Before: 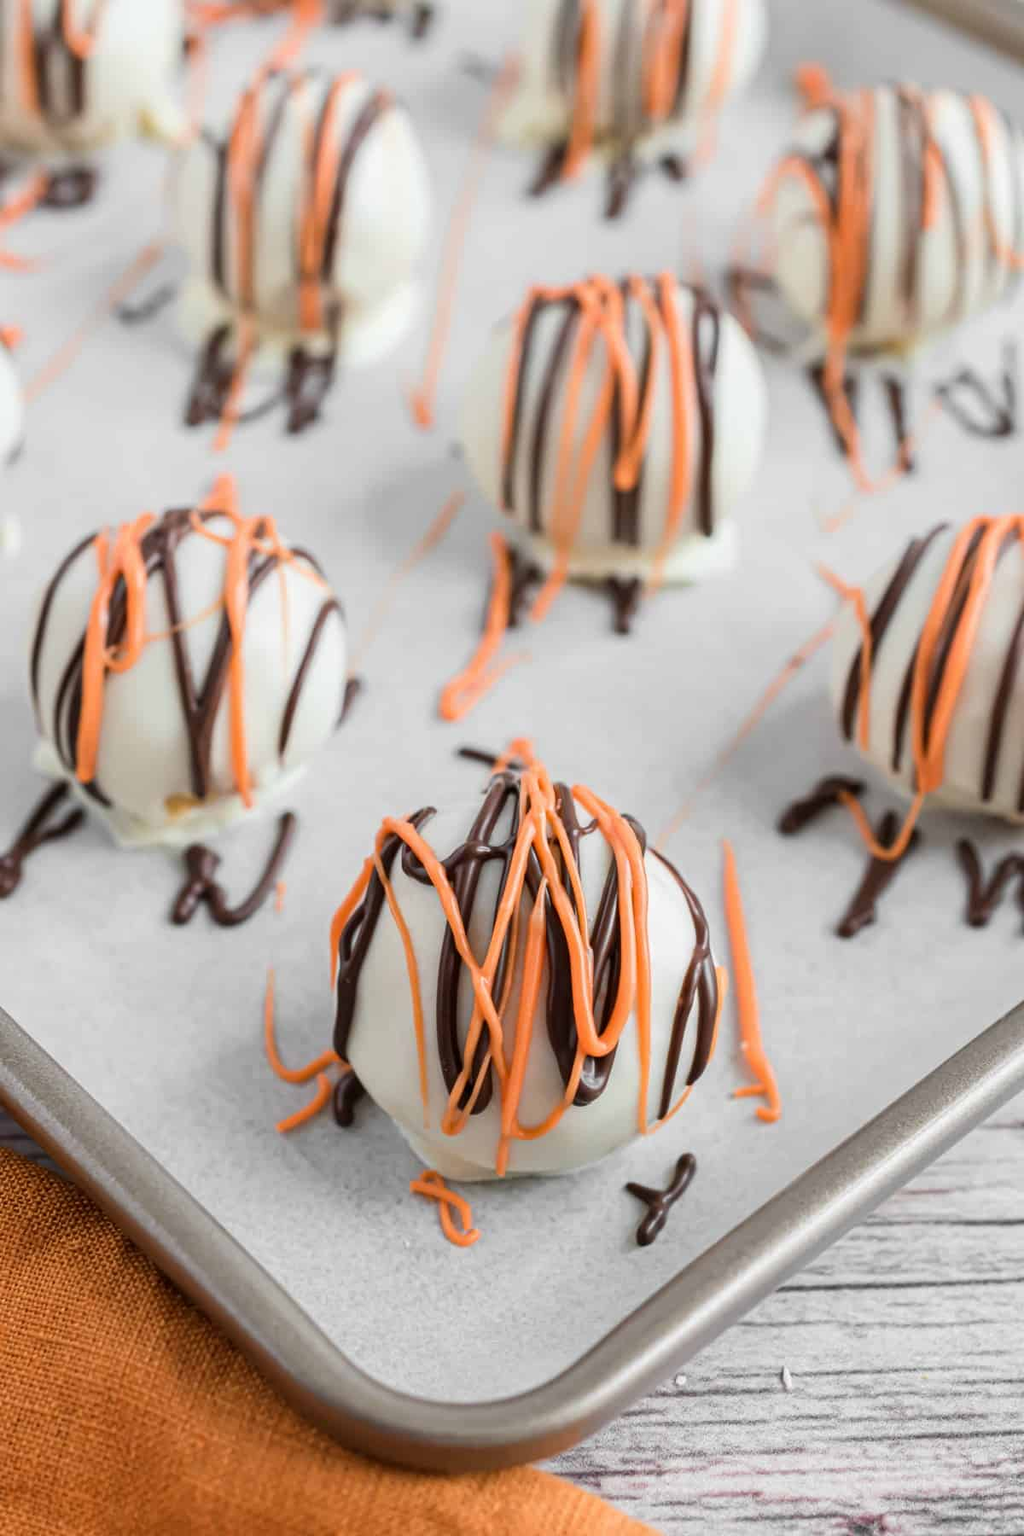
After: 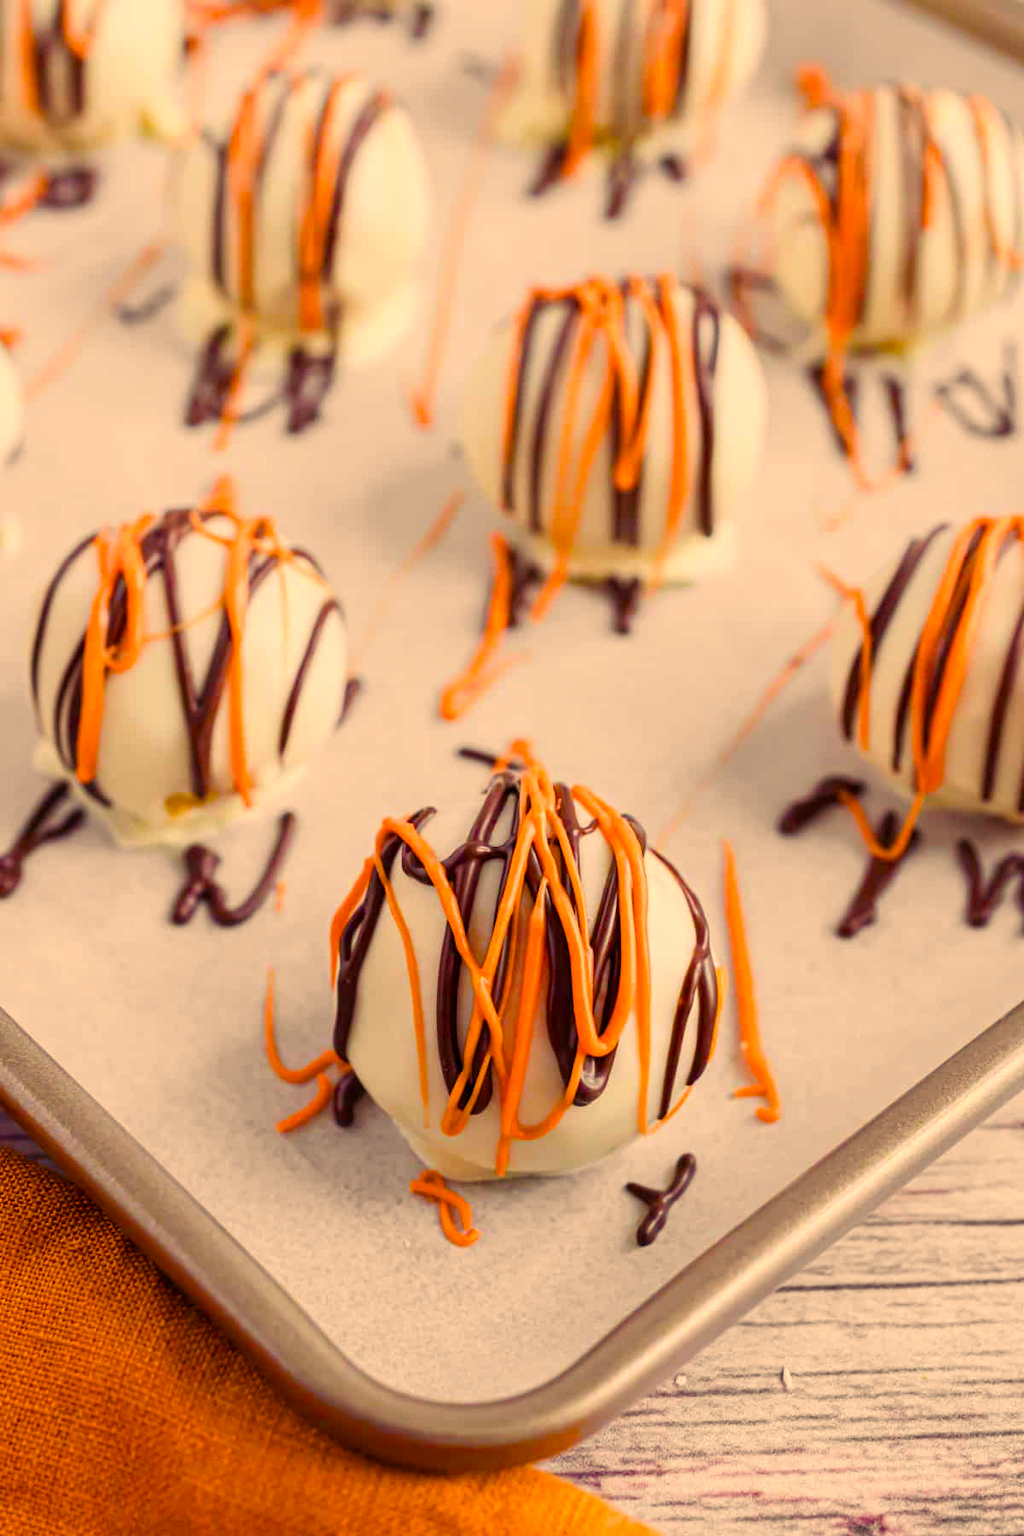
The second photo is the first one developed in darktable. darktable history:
tone equalizer: smoothing diameter 24.99%, edges refinement/feathering 7.43, preserve details guided filter
color balance rgb: shadows lift › chroma 6.329%, shadows lift › hue 305.25°, perceptual saturation grading › global saturation 40.452%, perceptual saturation grading › highlights -25.187%, perceptual saturation grading › mid-tones 34.56%, perceptual saturation grading › shadows 35.326%, global vibrance 20%
color correction: highlights a* 14.93, highlights b* 32.31
